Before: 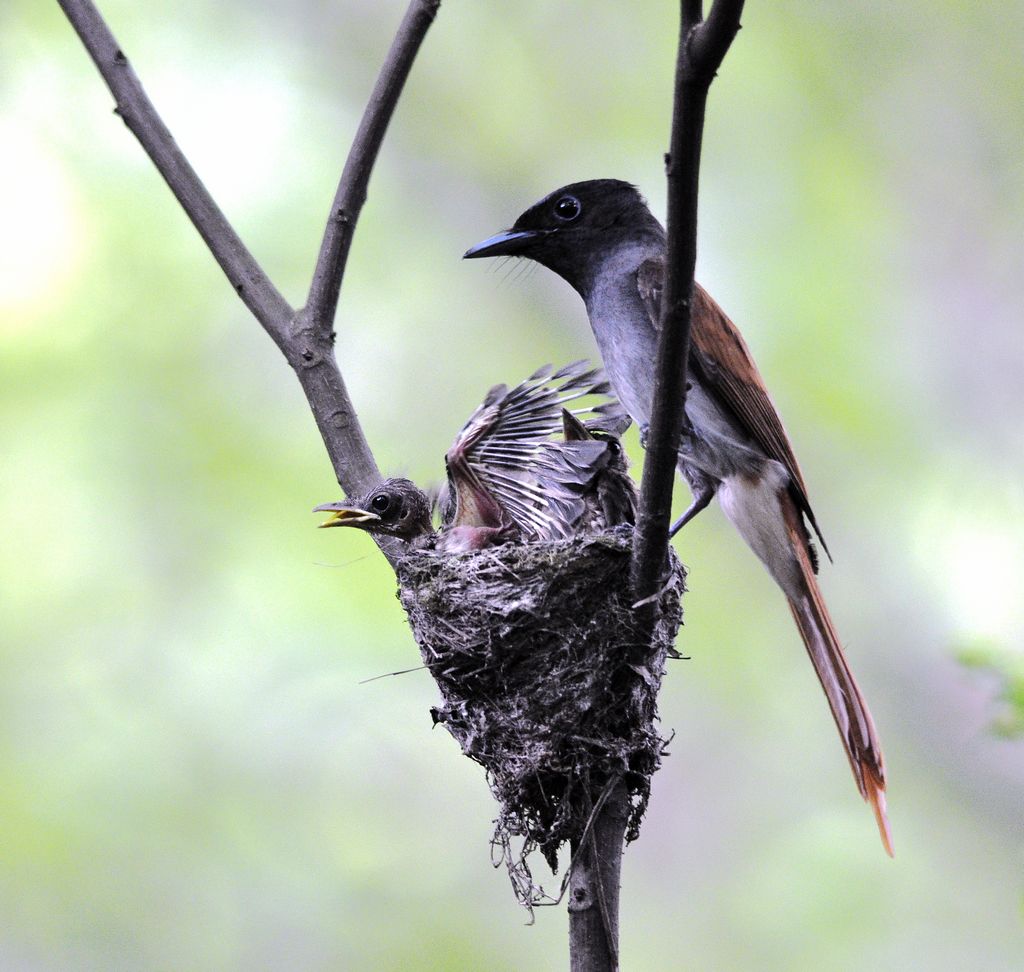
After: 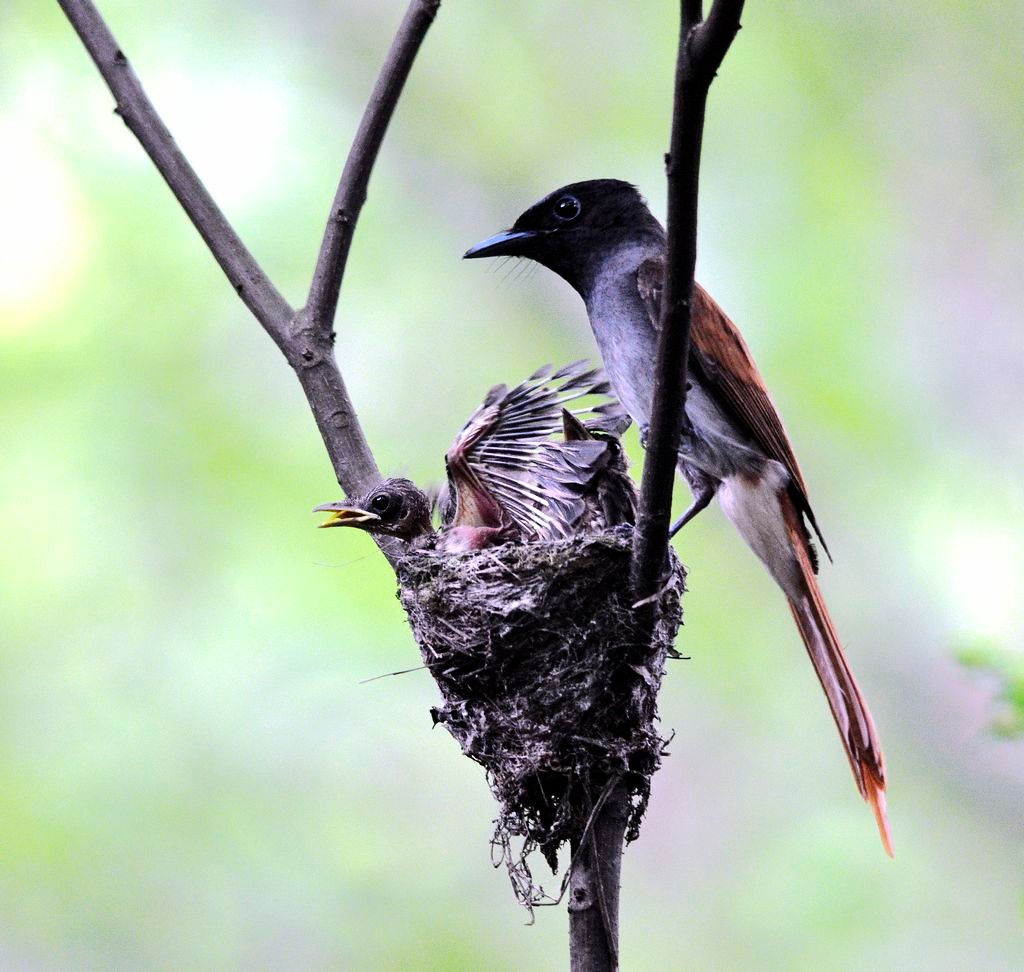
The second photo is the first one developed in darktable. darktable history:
contrast brightness saturation: contrast 0.151, brightness -0.013, saturation 0.102
